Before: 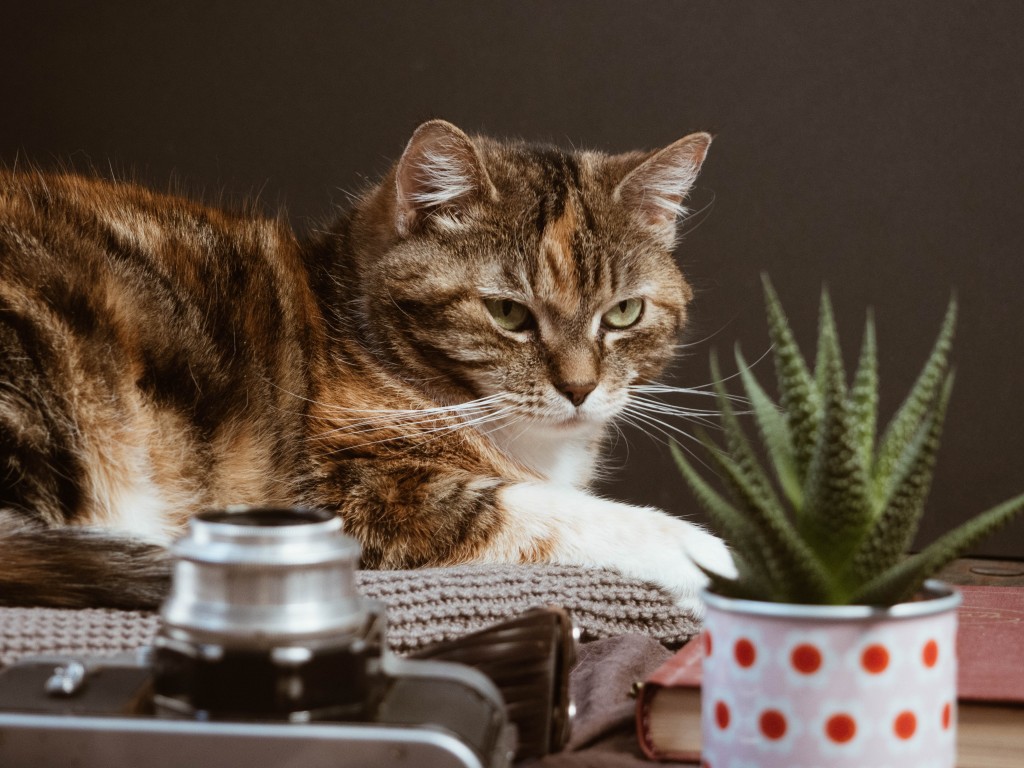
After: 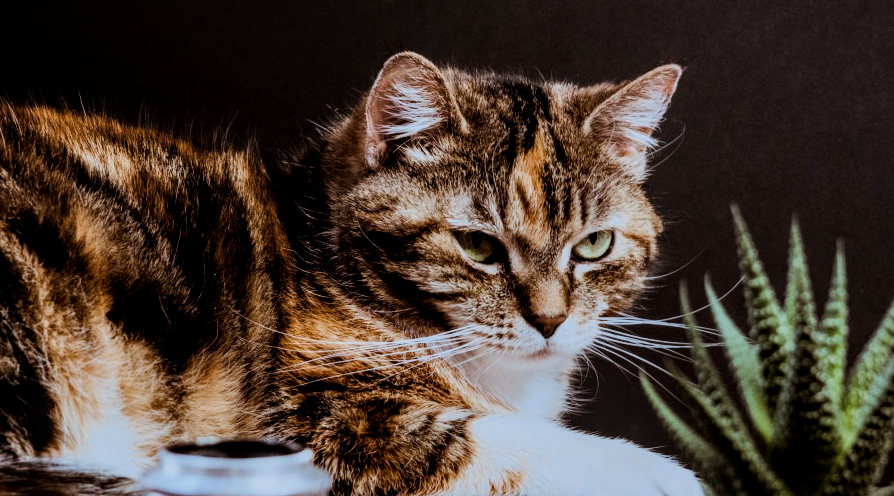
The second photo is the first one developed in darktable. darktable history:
shadows and highlights: shadows 22.12, highlights -49.3, soften with gaussian
color calibration: illuminant as shot in camera, x 0.378, y 0.381, temperature 4103.37 K
crop: left 2.986%, top 8.876%, right 9.65%, bottom 26.49%
filmic rgb: black relative exposure -6.17 EV, white relative exposure 6.96 EV, hardness 2.26
color balance rgb: shadows lift › chroma 4.465%, shadows lift › hue 26.23°, highlights gain › chroma 0.216%, highlights gain › hue 329.99°, linear chroma grading › global chroma 14.538%, perceptual saturation grading › global saturation 17.563%, global vibrance 20%
local contrast: detail 130%
tone equalizer: -8 EV -0.721 EV, -7 EV -0.723 EV, -6 EV -0.635 EV, -5 EV -0.379 EV, -3 EV 0.392 EV, -2 EV 0.6 EV, -1 EV 0.686 EV, +0 EV 0.778 EV, edges refinement/feathering 500, mask exposure compensation -1.57 EV, preserve details no
